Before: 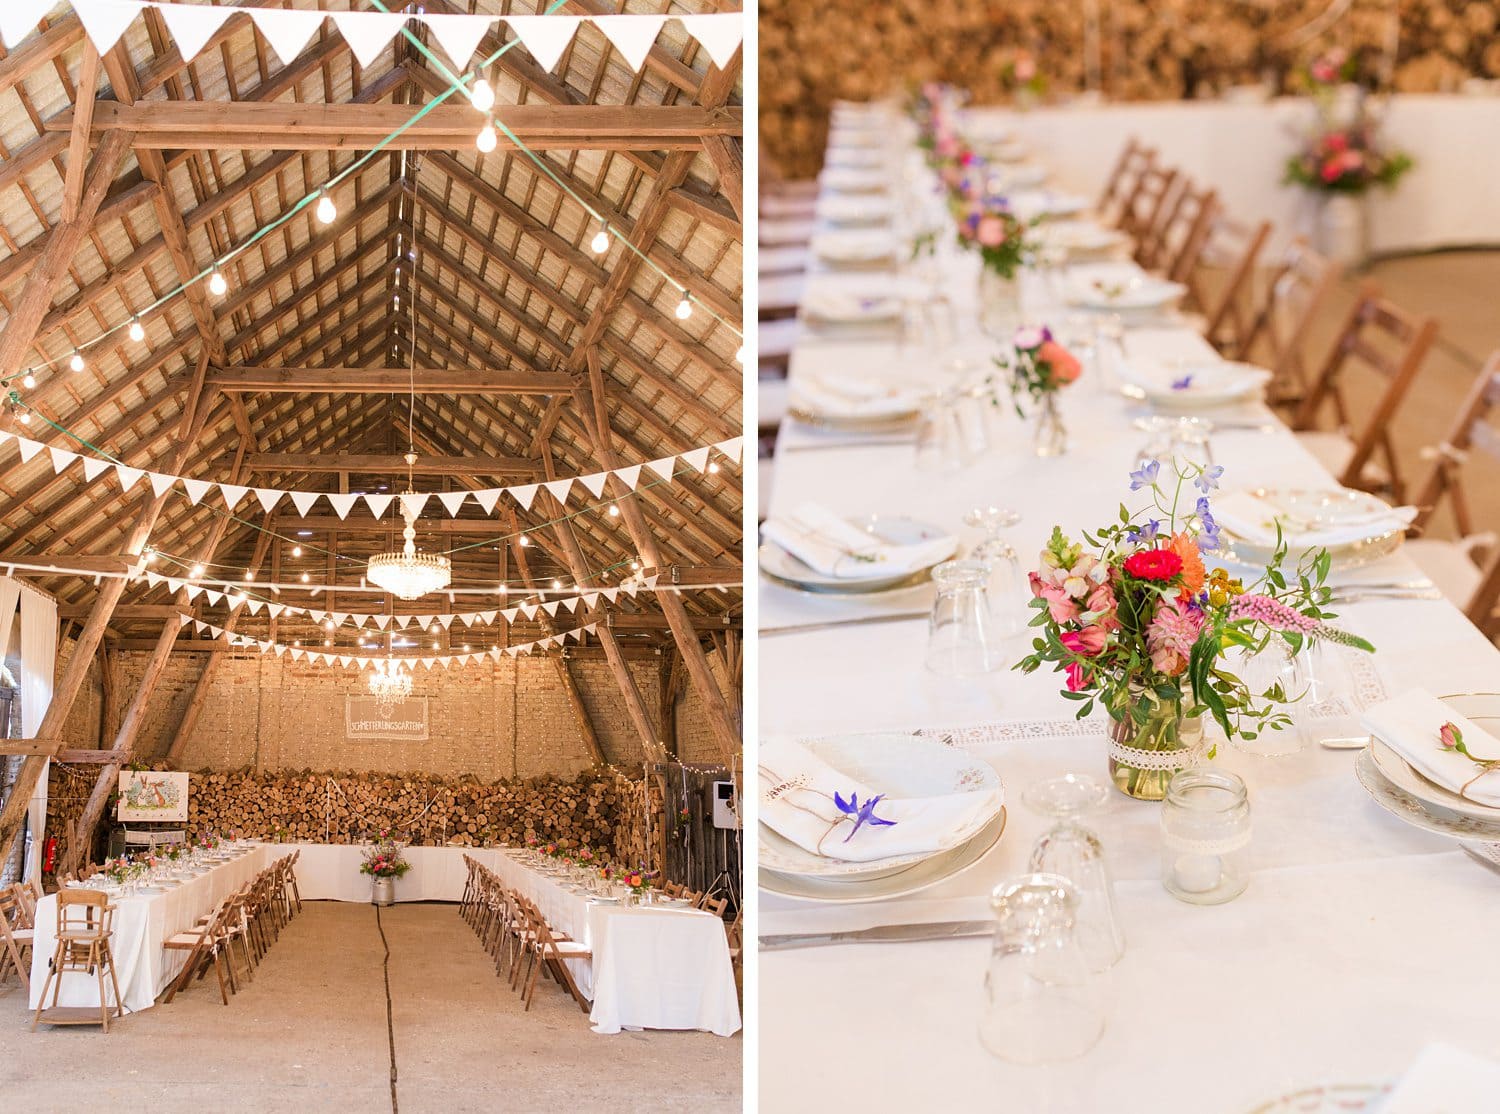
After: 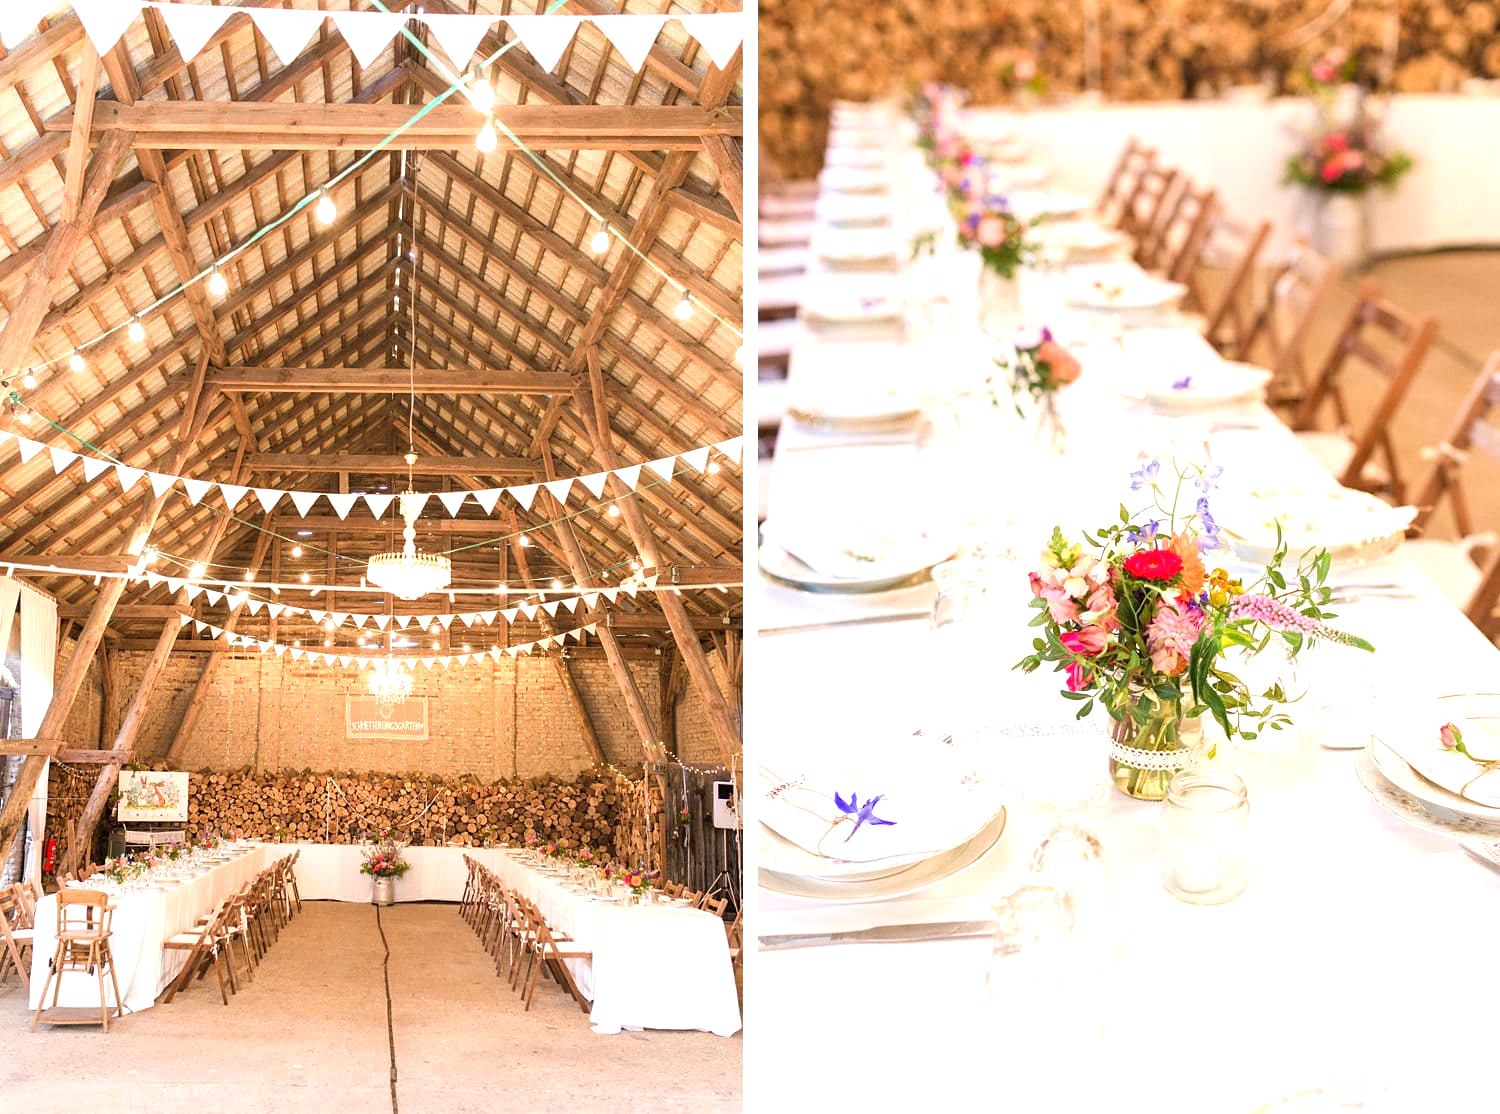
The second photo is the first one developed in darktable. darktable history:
exposure: exposure 0.721 EV, compensate exposure bias true, compensate highlight preservation false
